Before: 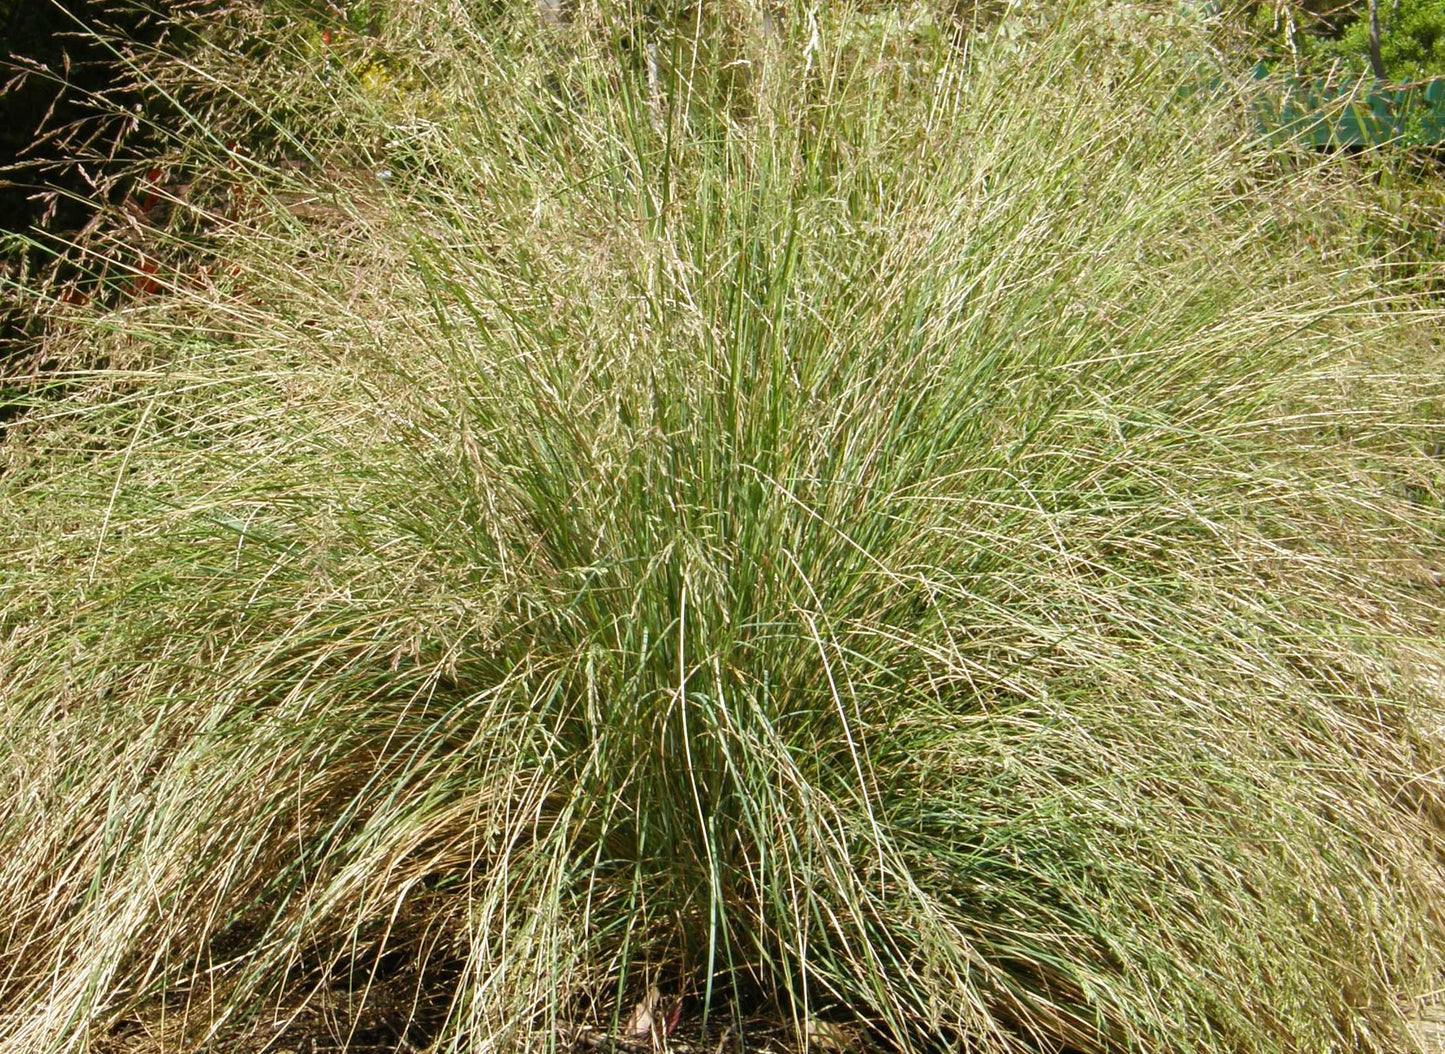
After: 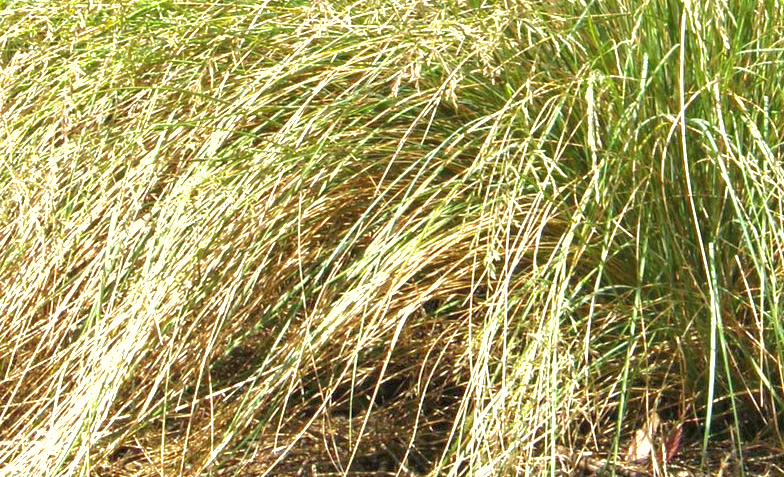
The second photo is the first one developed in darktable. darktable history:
exposure: black level correction 0, exposure 1.2 EV, compensate highlight preservation false
shadows and highlights: on, module defaults
crop and rotate: top 54.468%, right 45.704%, bottom 0.192%
